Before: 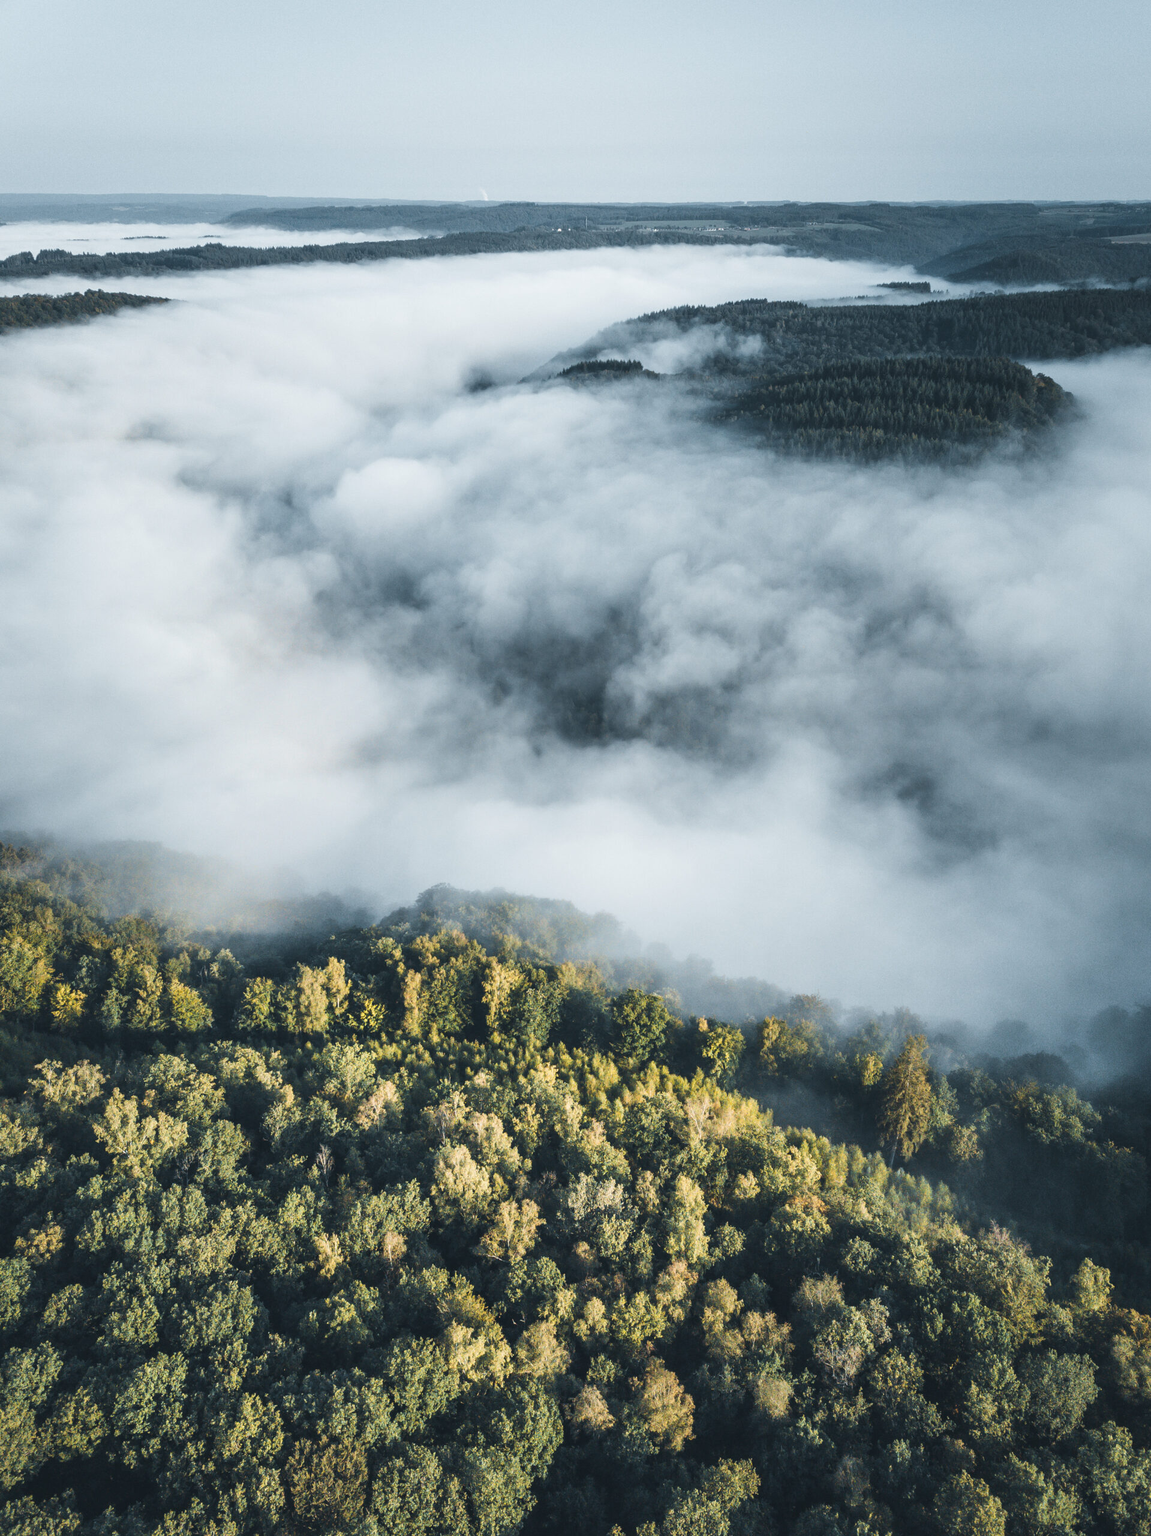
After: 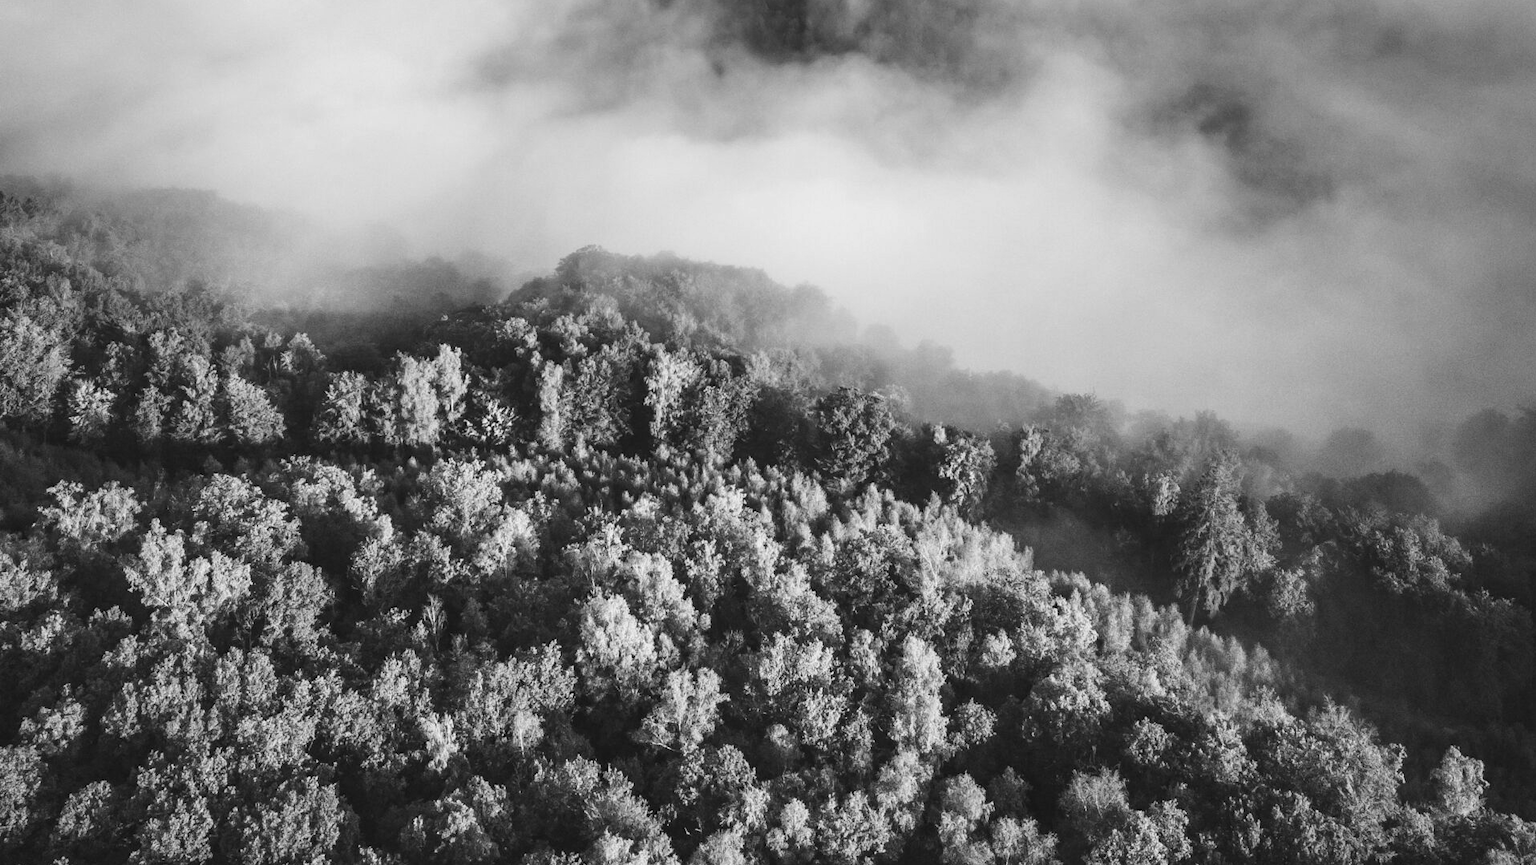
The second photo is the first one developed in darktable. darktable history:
monochrome: on, module defaults
crop: top 45.551%, bottom 12.262%
haze removal: compatibility mode true, adaptive false
